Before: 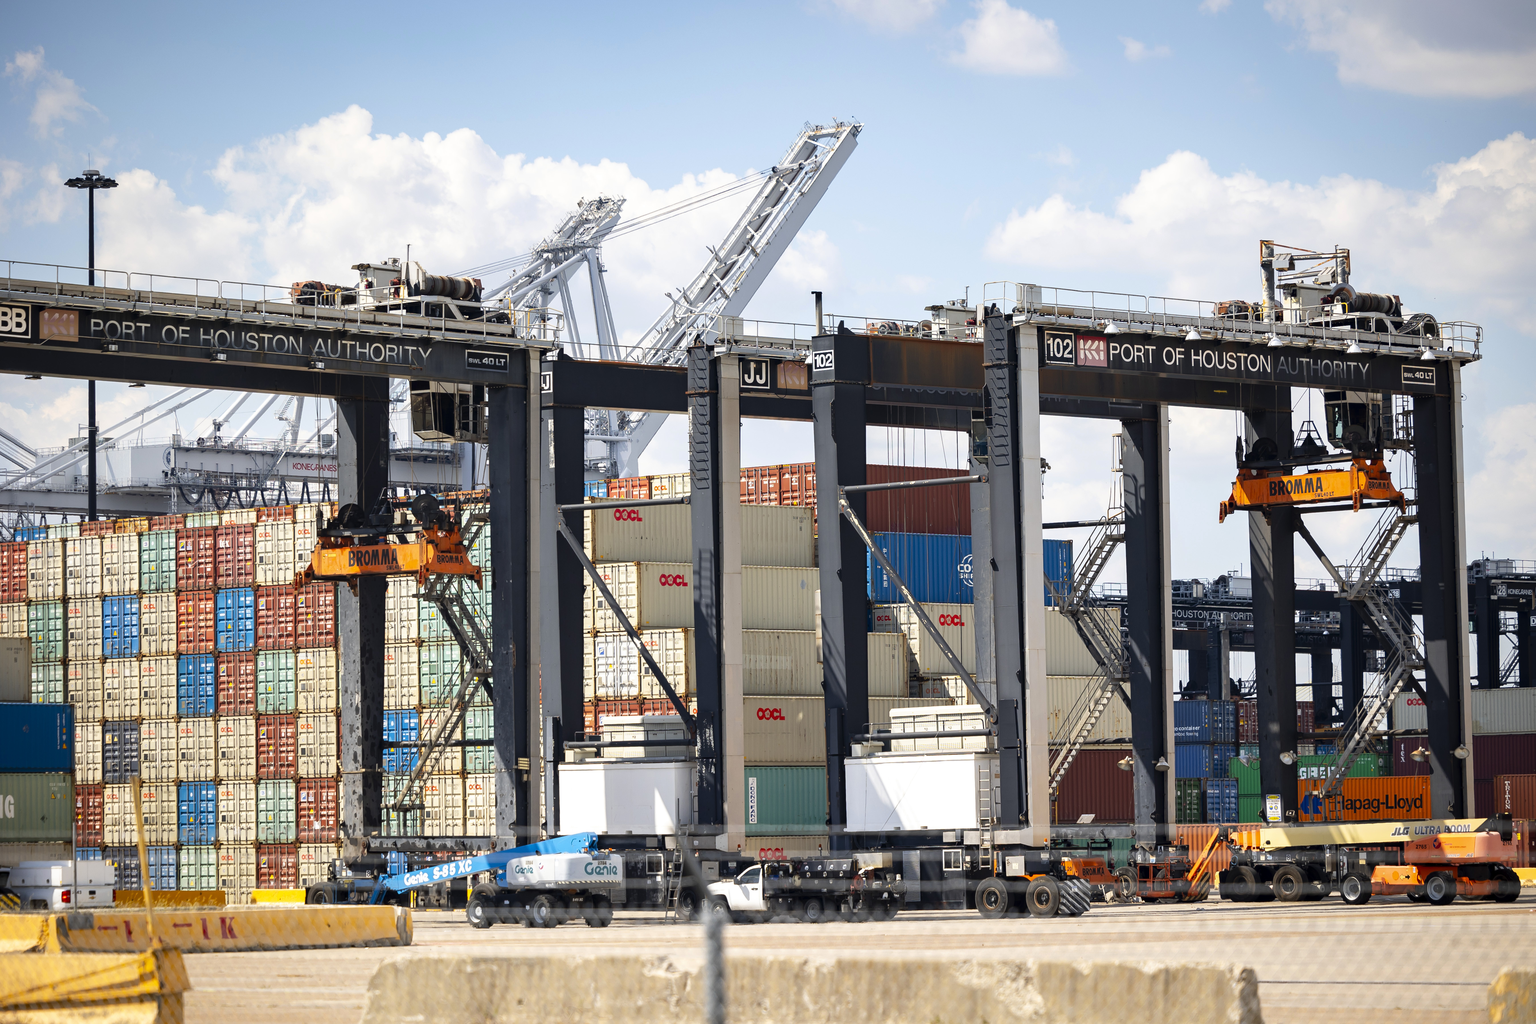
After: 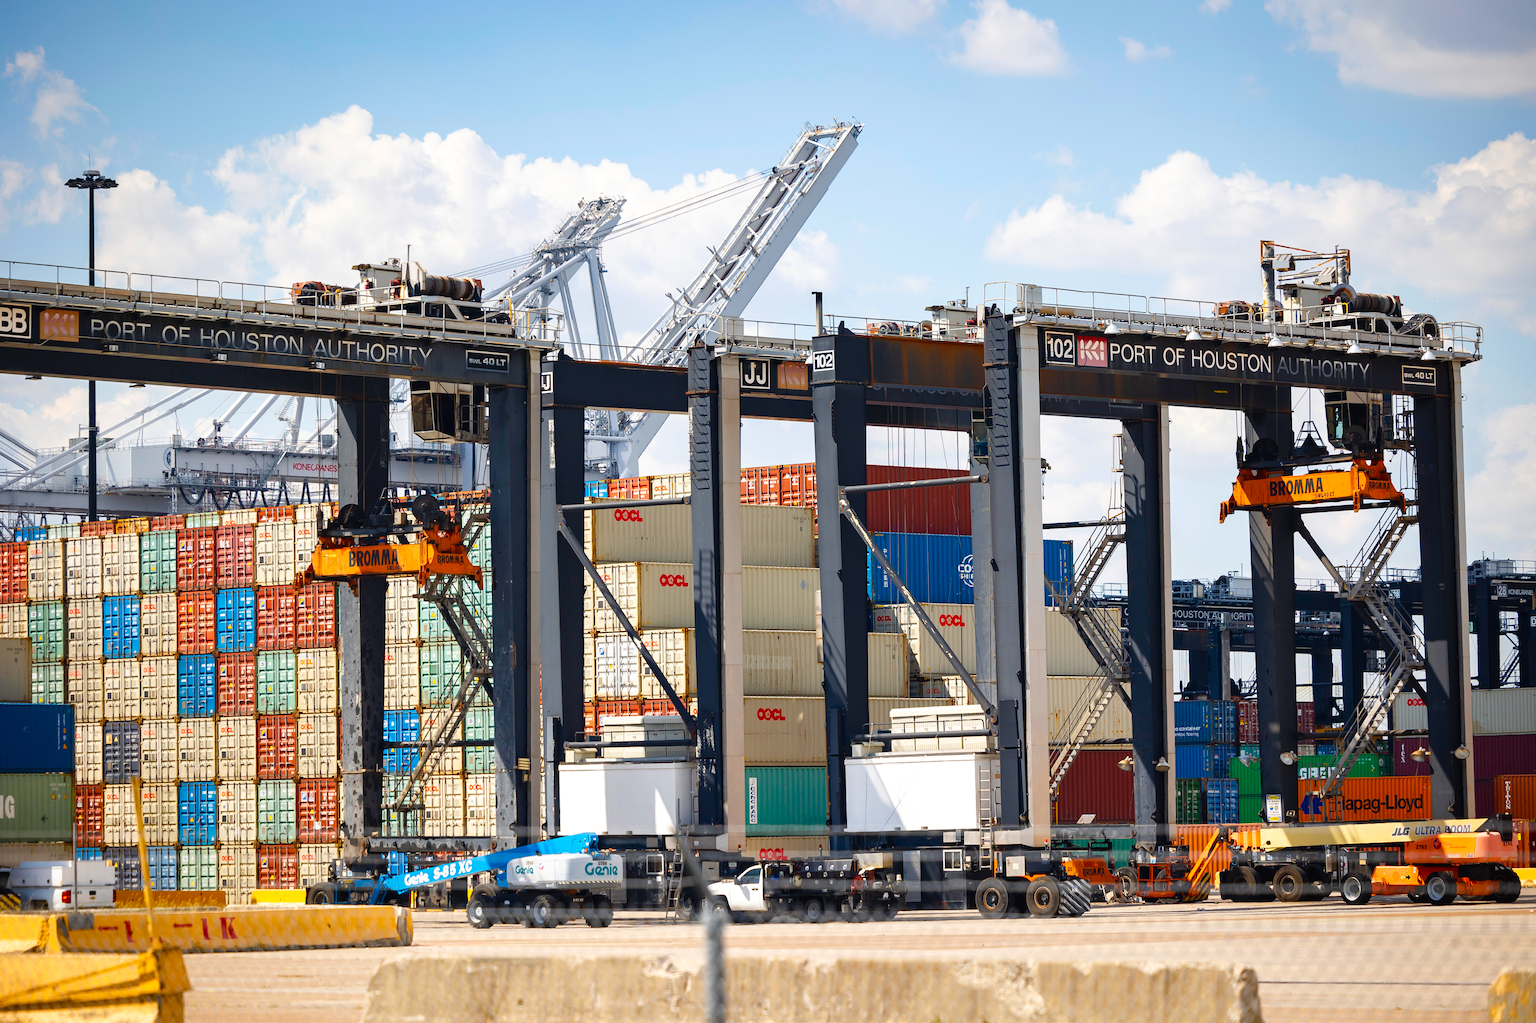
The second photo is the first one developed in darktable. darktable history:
color balance rgb: global offset › luminance 0.222%, linear chroma grading › global chroma 0.763%, perceptual saturation grading › global saturation 26.963%, perceptual saturation grading › highlights -28.075%, perceptual saturation grading › mid-tones 15.205%, perceptual saturation grading › shadows 33.414%, global vibrance 20%
